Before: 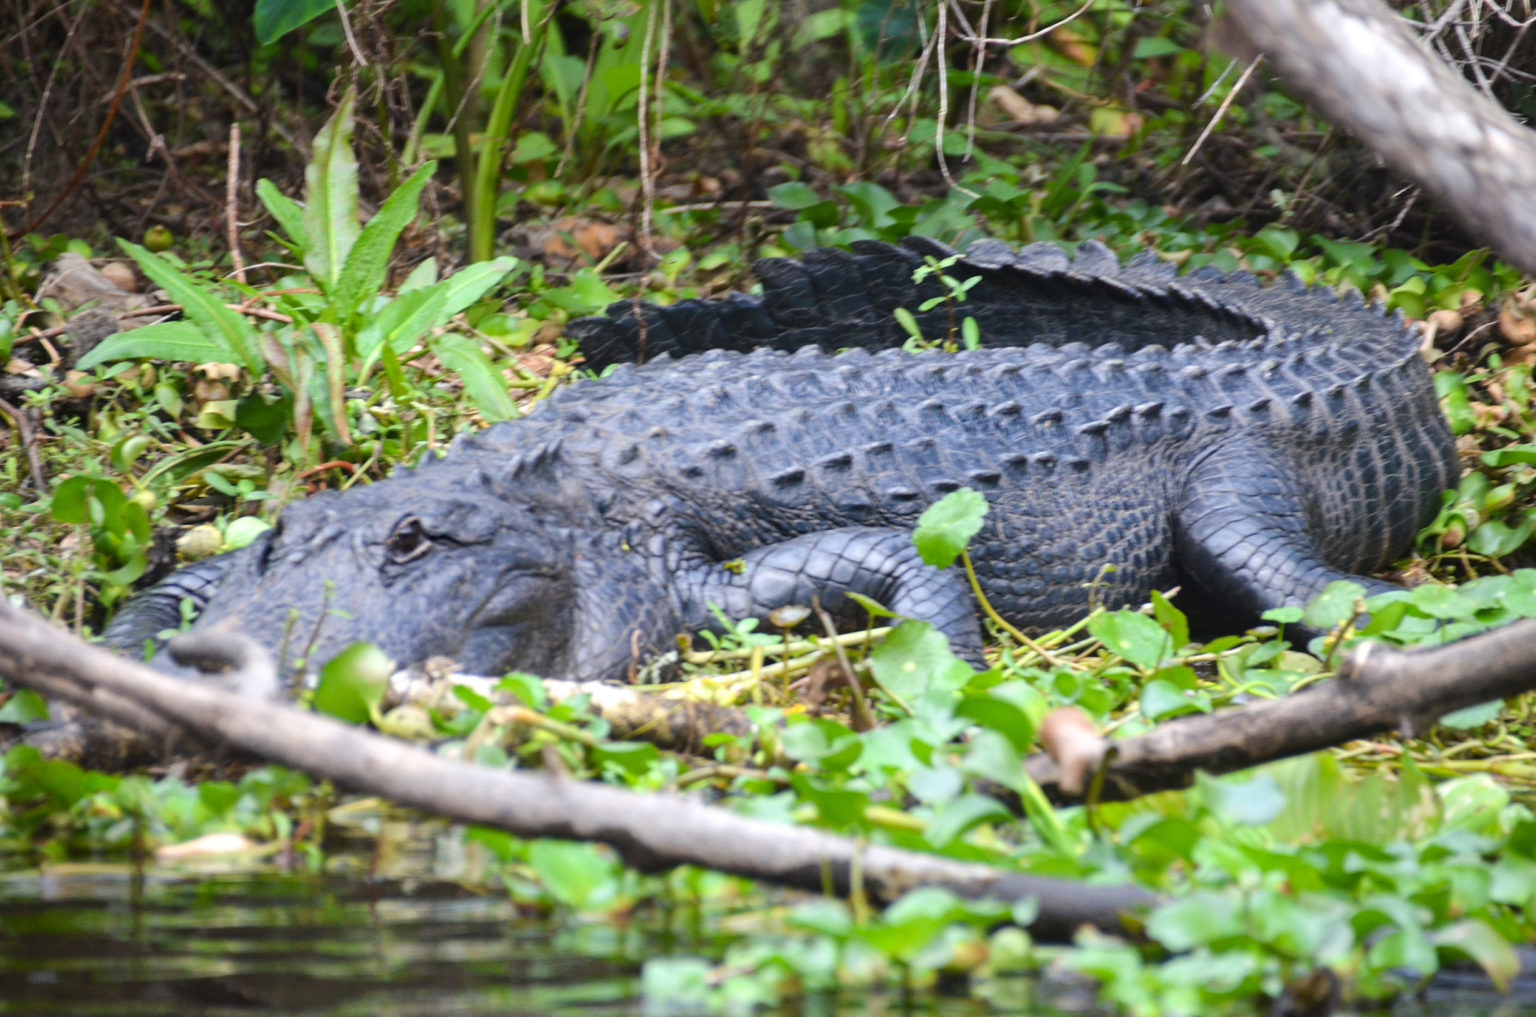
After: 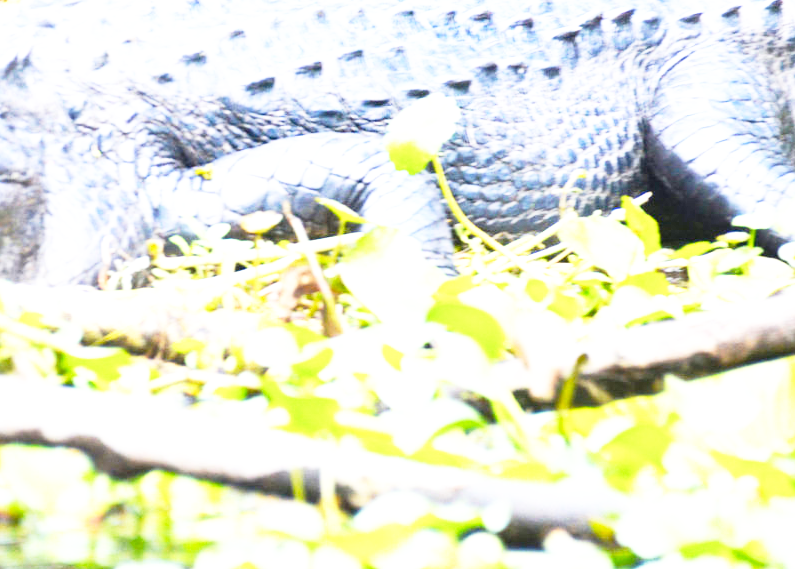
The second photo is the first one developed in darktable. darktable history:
crop: left 34.479%, top 38.822%, right 13.718%, bottom 5.172%
base curve: curves: ch0 [(0, 0) (0.012, 0.01) (0.073, 0.168) (0.31, 0.711) (0.645, 0.957) (1, 1)], preserve colors none
contrast brightness saturation: contrast 0.04, saturation 0.07
tone equalizer: on, module defaults
exposure: black level correction 0, exposure 1.379 EV, compensate exposure bias true, compensate highlight preservation false
